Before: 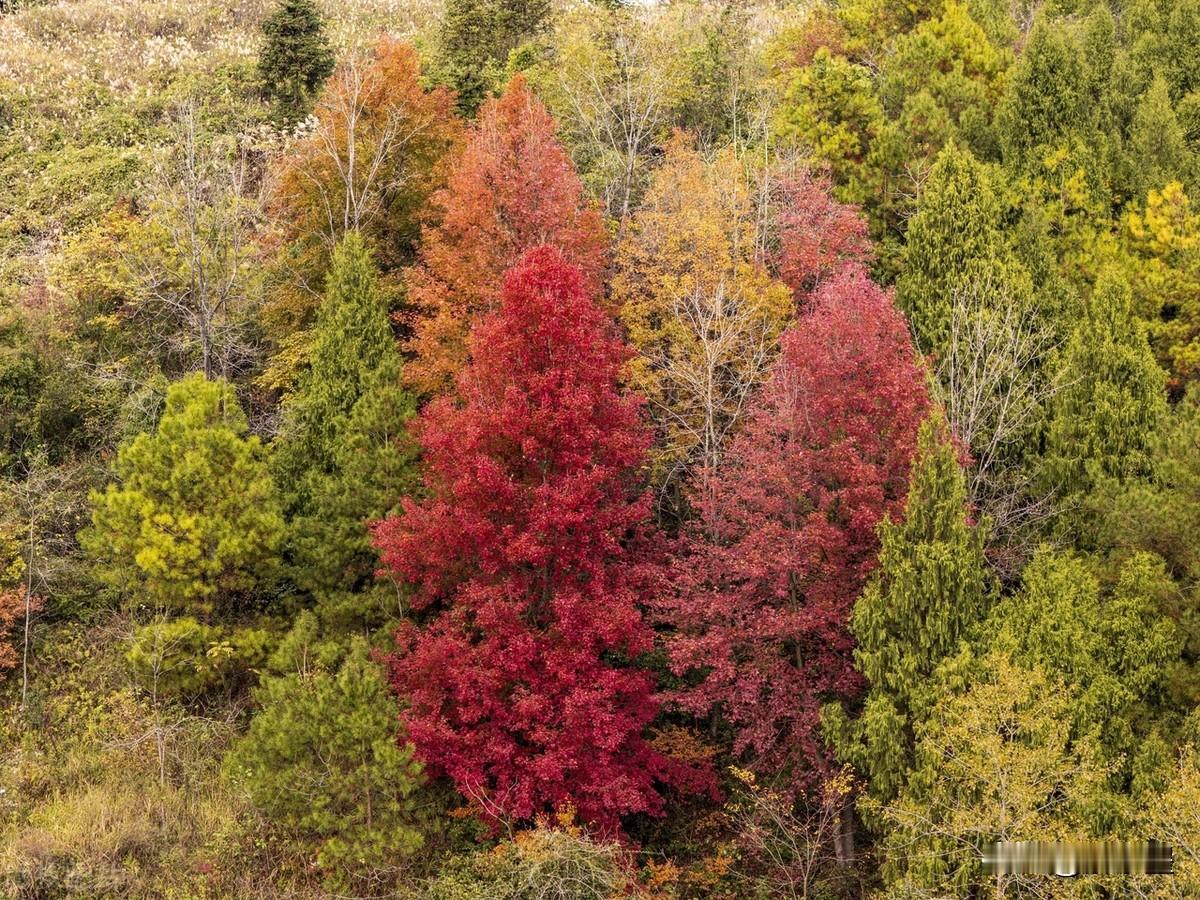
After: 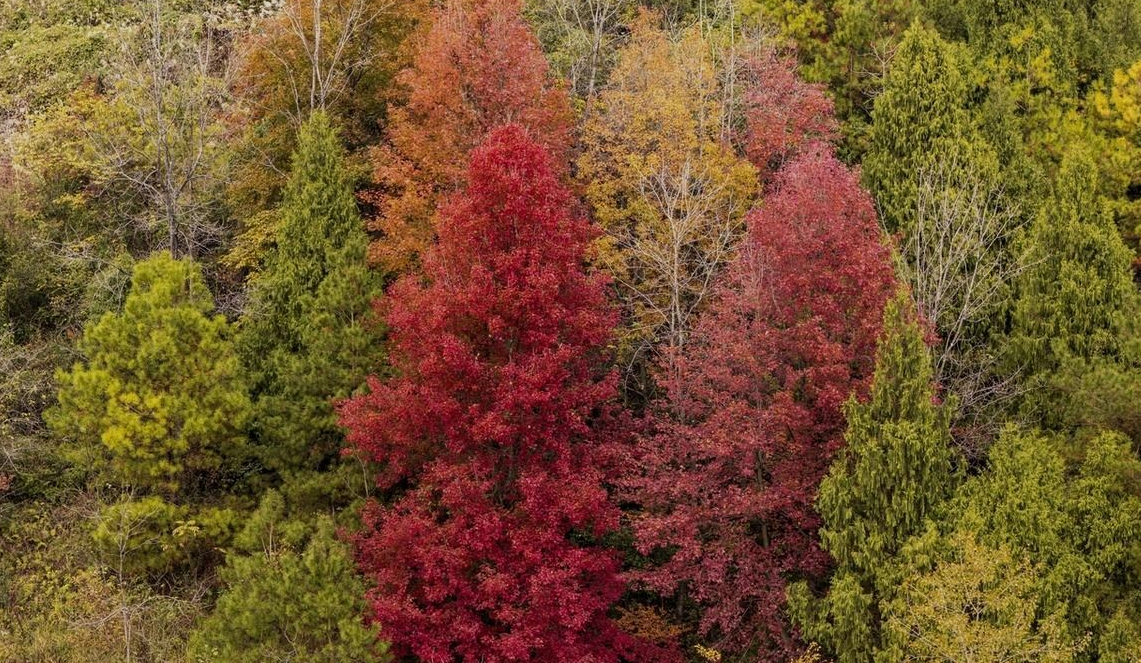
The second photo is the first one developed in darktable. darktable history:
crop and rotate: left 2.872%, top 13.446%, right 1.983%, bottom 12.871%
exposure: exposure -0.466 EV, compensate highlight preservation false
